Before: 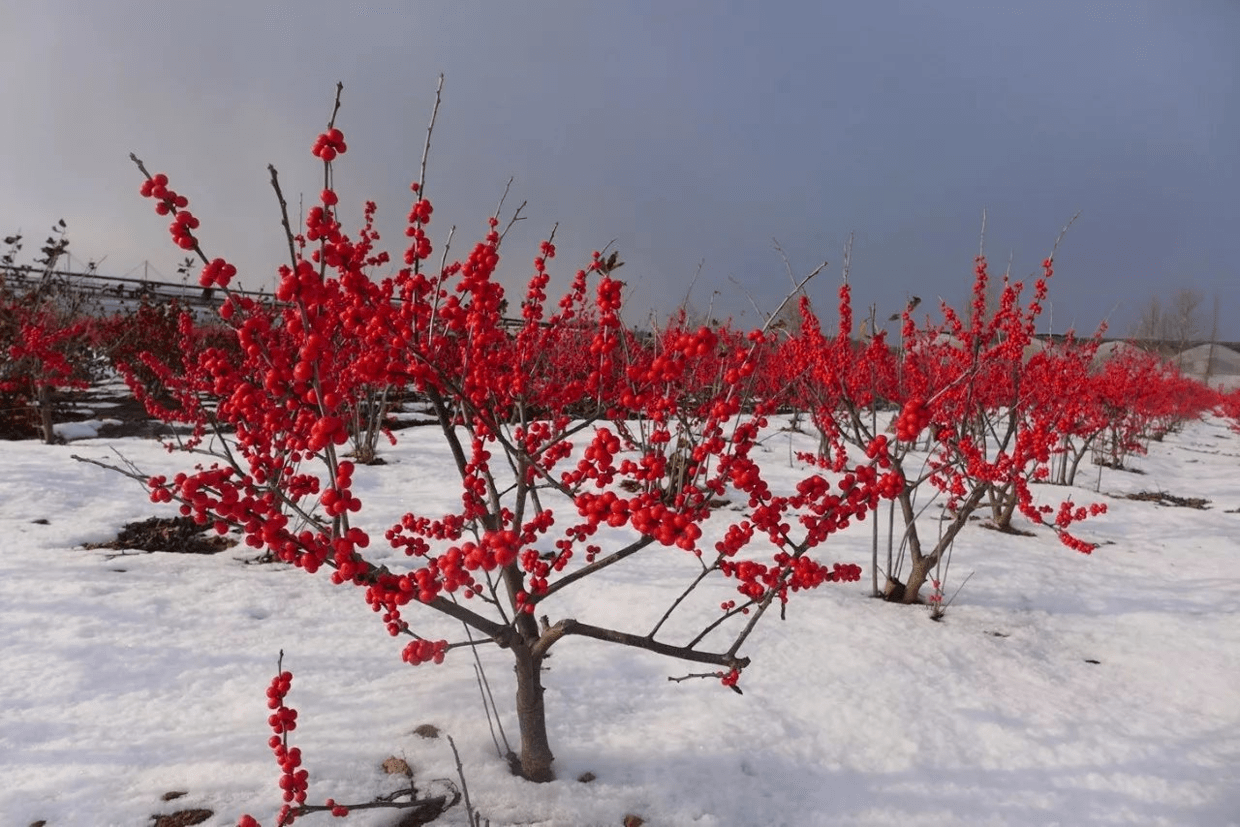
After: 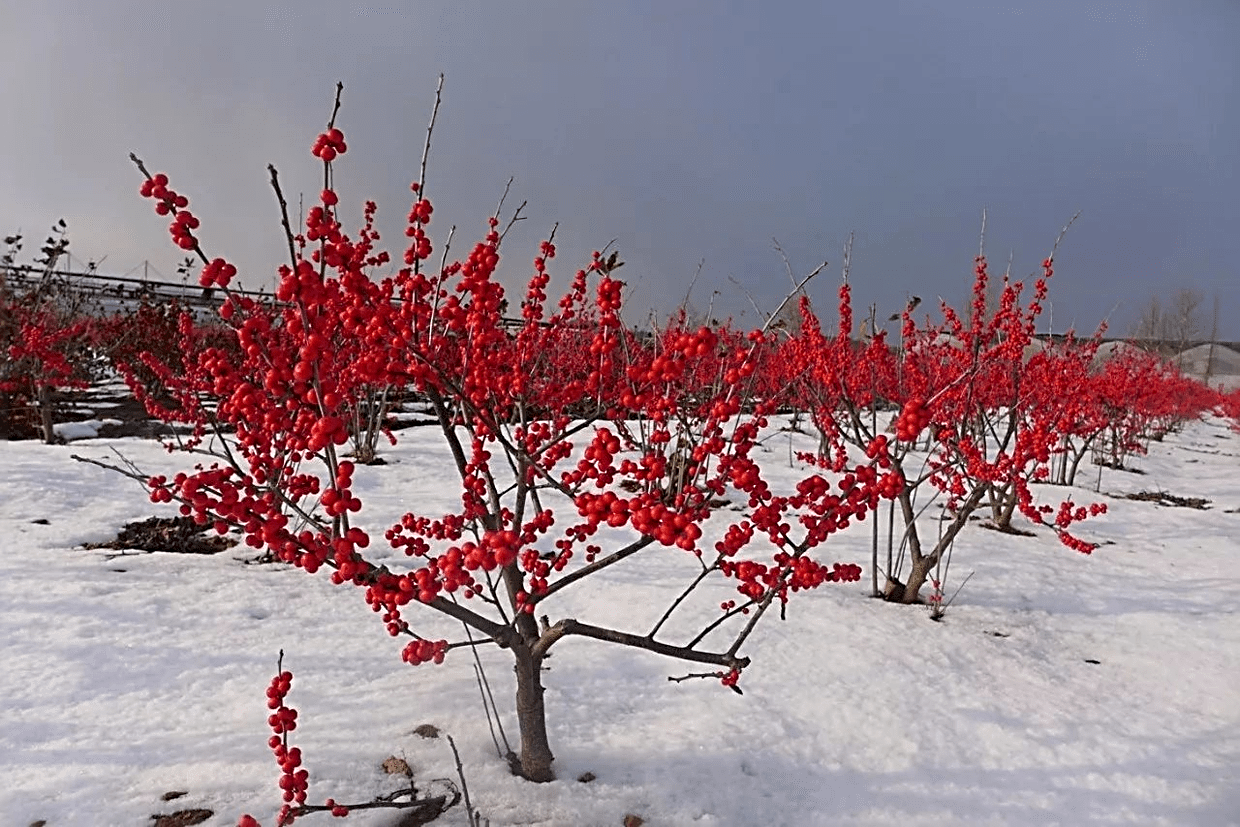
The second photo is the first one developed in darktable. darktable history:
sharpen: radius 3.023, amount 0.761
